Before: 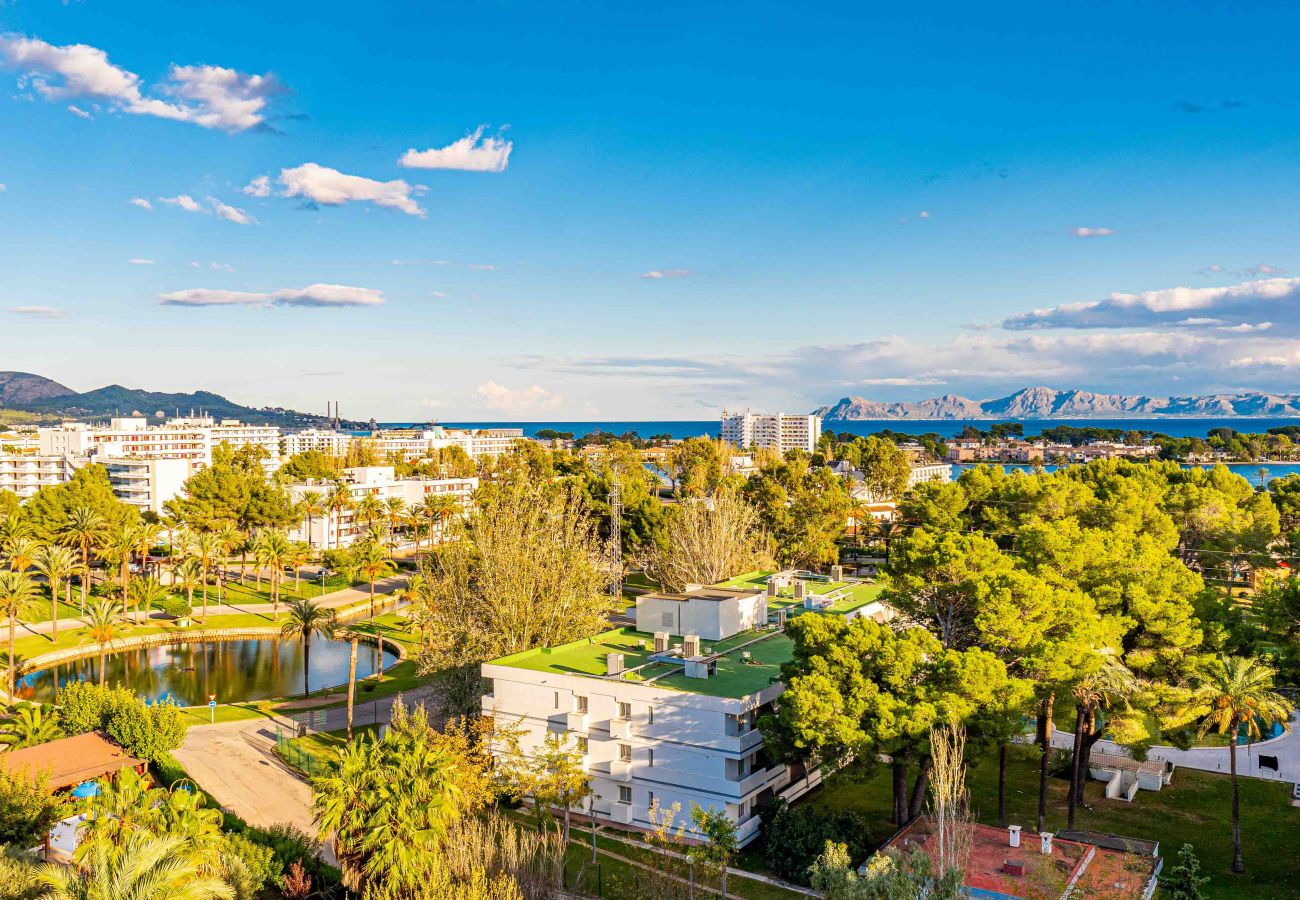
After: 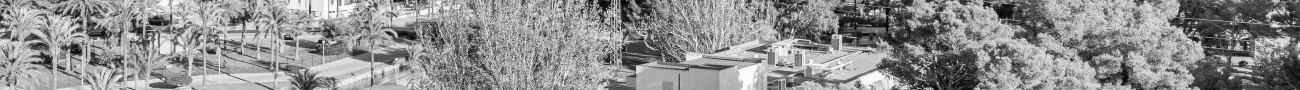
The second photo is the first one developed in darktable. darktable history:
monochrome: a -3.63, b -0.465
crop and rotate: top 59.084%, bottom 30.916%
